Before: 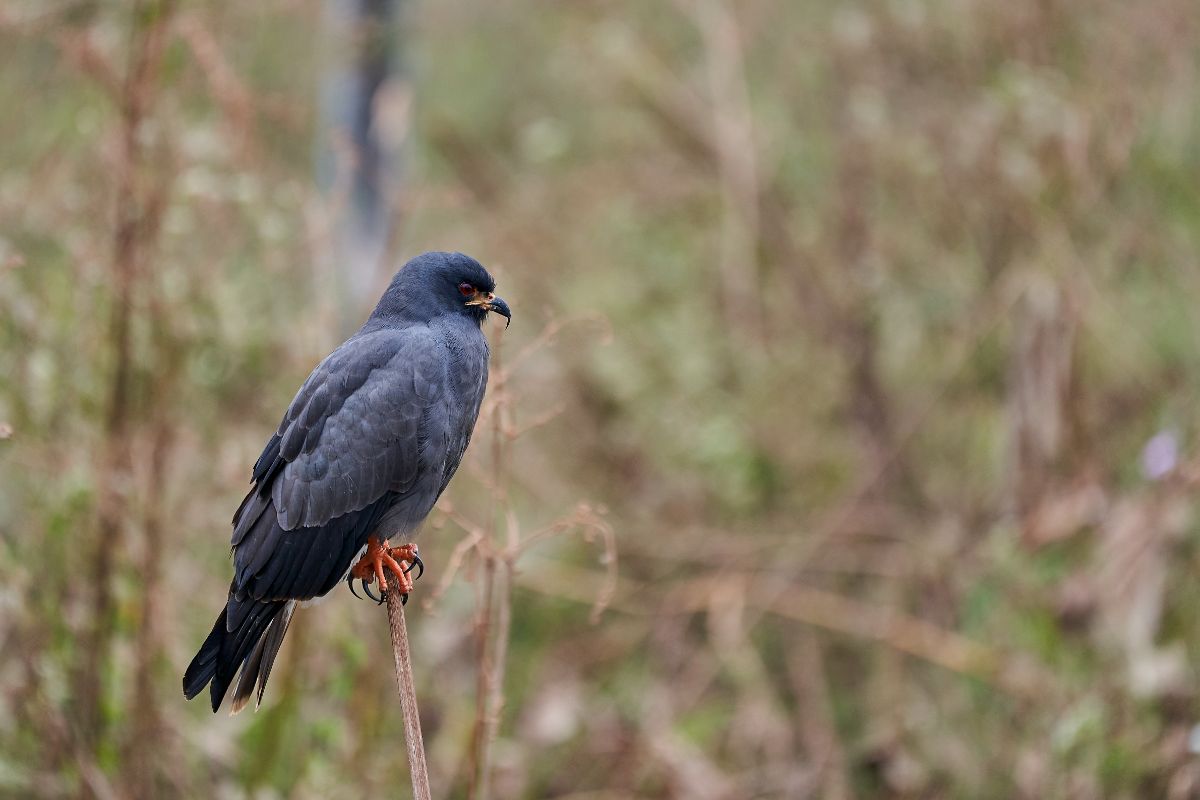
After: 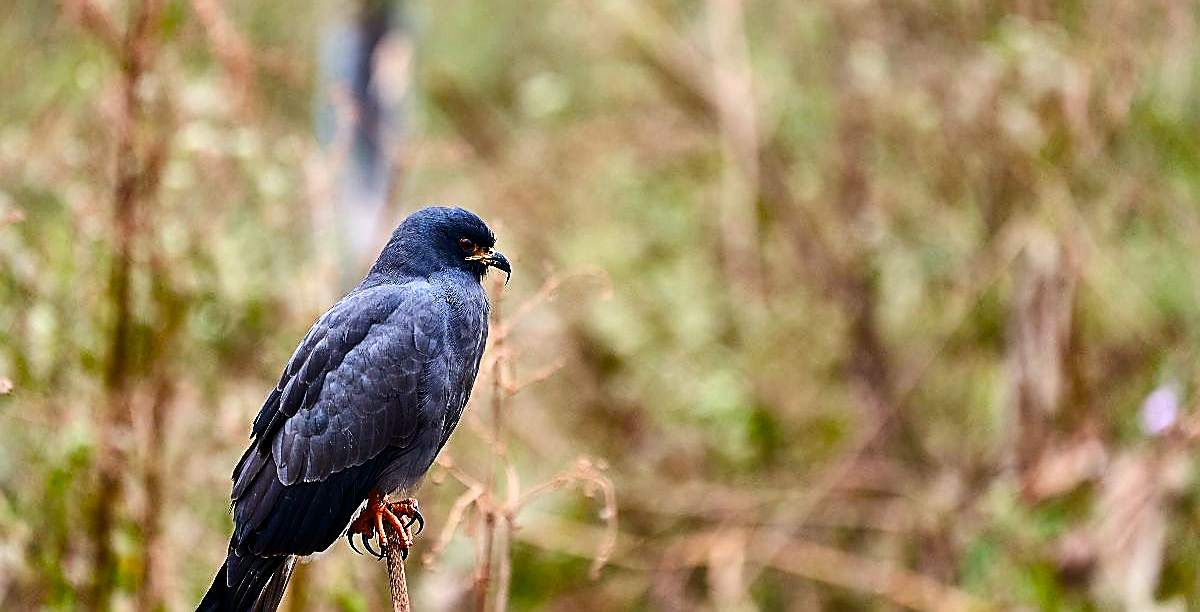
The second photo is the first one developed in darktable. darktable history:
contrast brightness saturation: contrast 0.14
color balance rgb: shadows lift › chroma 2.016%, shadows lift › hue 51.52°, shadows fall-off 100.781%, perceptual saturation grading › global saturation 34.753%, perceptual saturation grading › highlights -29.934%, perceptual saturation grading › shadows 35.672%, perceptual brilliance grading › global brilliance -1.69%, perceptual brilliance grading › highlights -1.648%, perceptual brilliance grading › mid-tones -0.692%, perceptual brilliance grading › shadows -1.819%, mask middle-gray fulcrum 22.37%, global vibrance 30.553%, contrast 9.805%
sharpen: radius 1.416, amount 1.259, threshold 0.801
tone equalizer: -8 EV -0.782 EV, -7 EV -0.673 EV, -6 EV -0.601 EV, -5 EV -0.368 EV, -3 EV 0.373 EV, -2 EV 0.6 EV, -1 EV 0.69 EV, +0 EV 0.747 EV, edges refinement/feathering 500, mask exposure compensation -1.57 EV, preserve details no
crop: top 5.65%, bottom 17.79%
